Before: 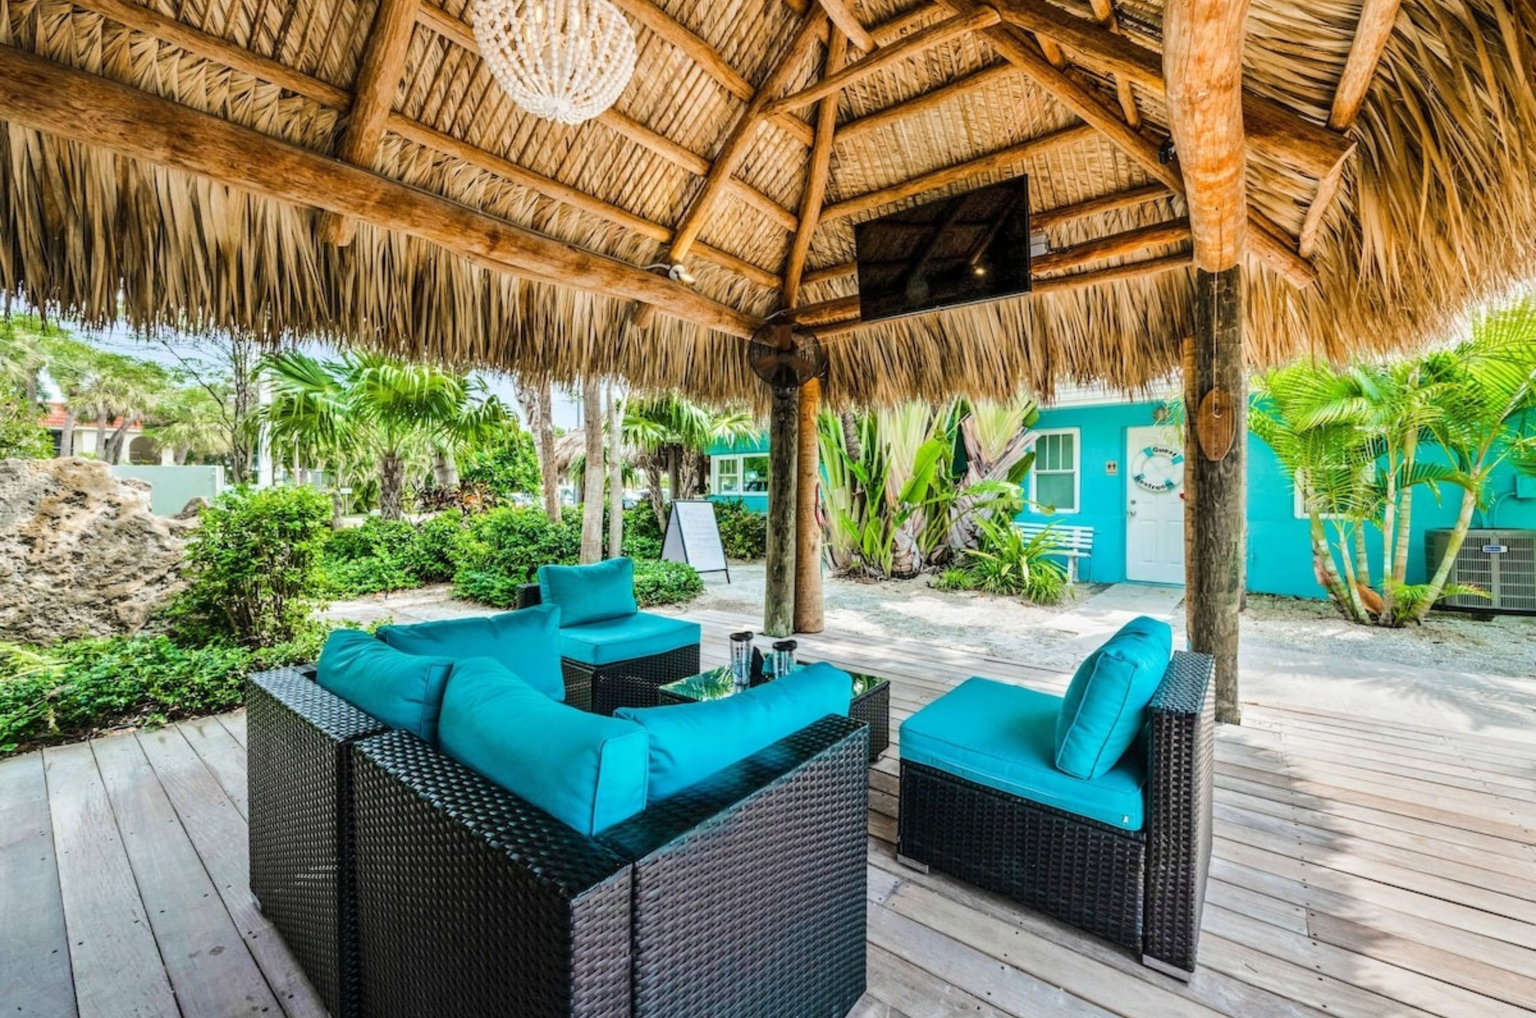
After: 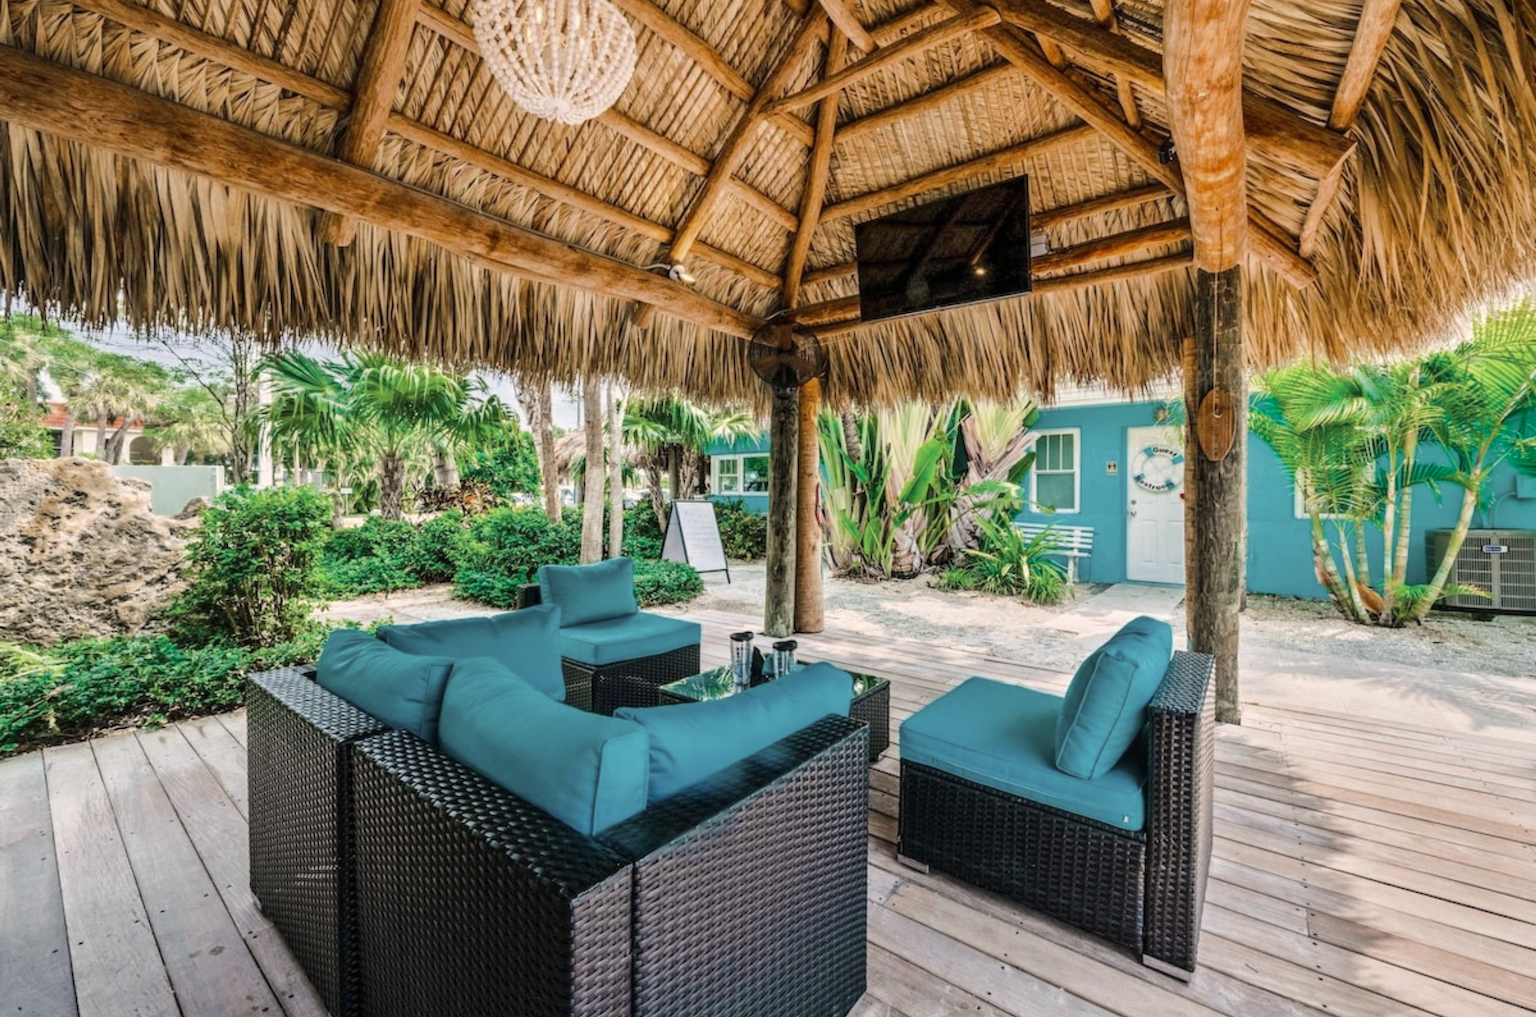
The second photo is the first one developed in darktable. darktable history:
color zones: curves: ch0 [(0, 0.5) (0.125, 0.4) (0.25, 0.5) (0.375, 0.4) (0.5, 0.4) (0.625, 0.35) (0.75, 0.35) (0.875, 0.5)]; ch1 [(0, 0.35) (0.125, 0.45) (0.25, 0.35) (0.375, 0.35) (0.5, 0.35) (0.625, 0.35) (0.75, 0.45) (0.875, 0.35)]; ch2 [(0, 0.6) (0.125, 0.5) (0.25, 0.5) (0.375, 0.6) (0.5, 0.6) (0.625, 0.5) (0.75, 0.5) (0.875, 0.5)]
color balance rgb: perceptual saturation grading › global saturation 0.439%, global vibrance 9.217%
color correction: highlights a* 5.76, highlights b* 4.88
